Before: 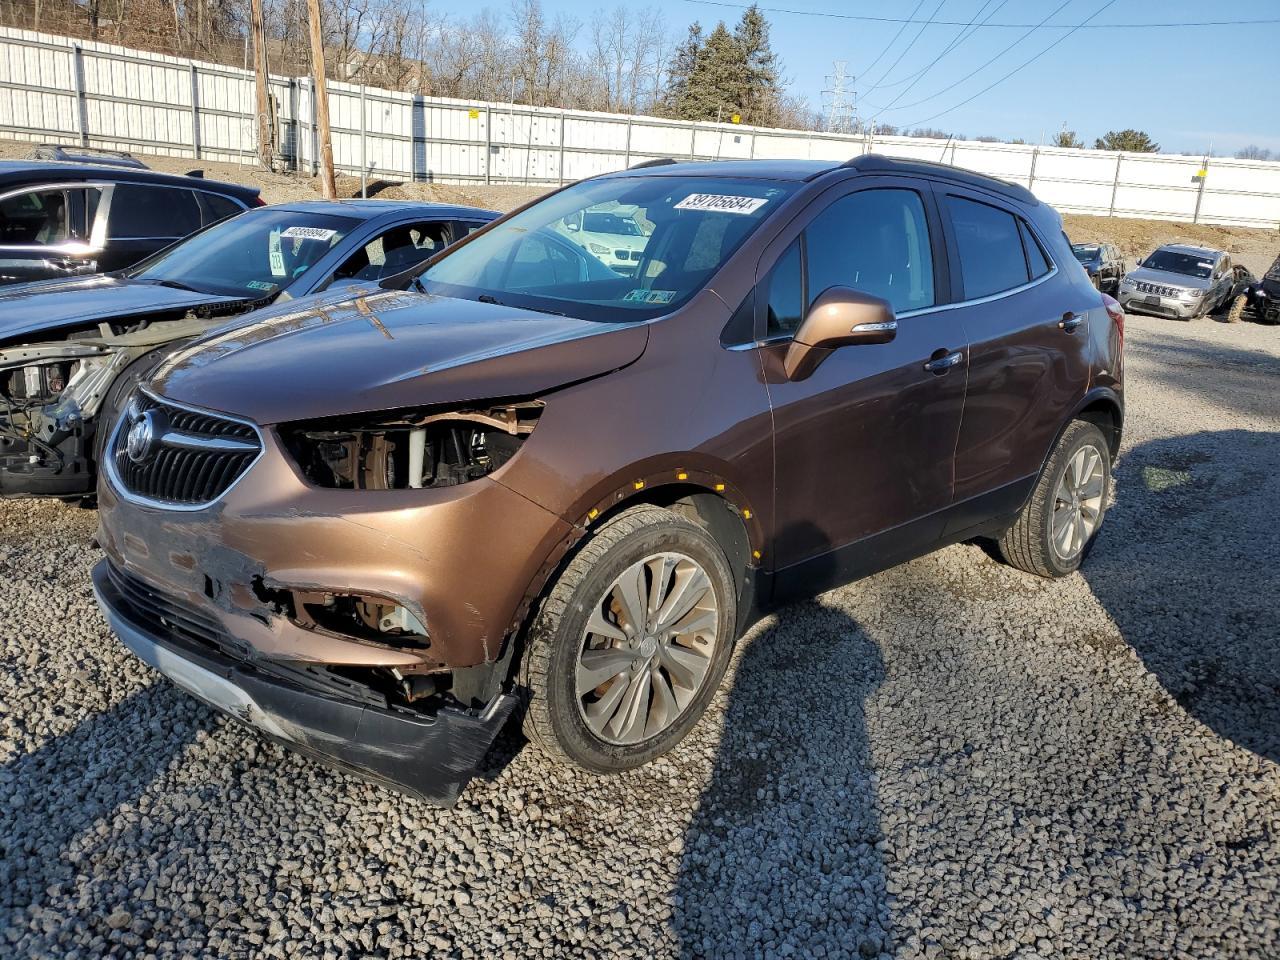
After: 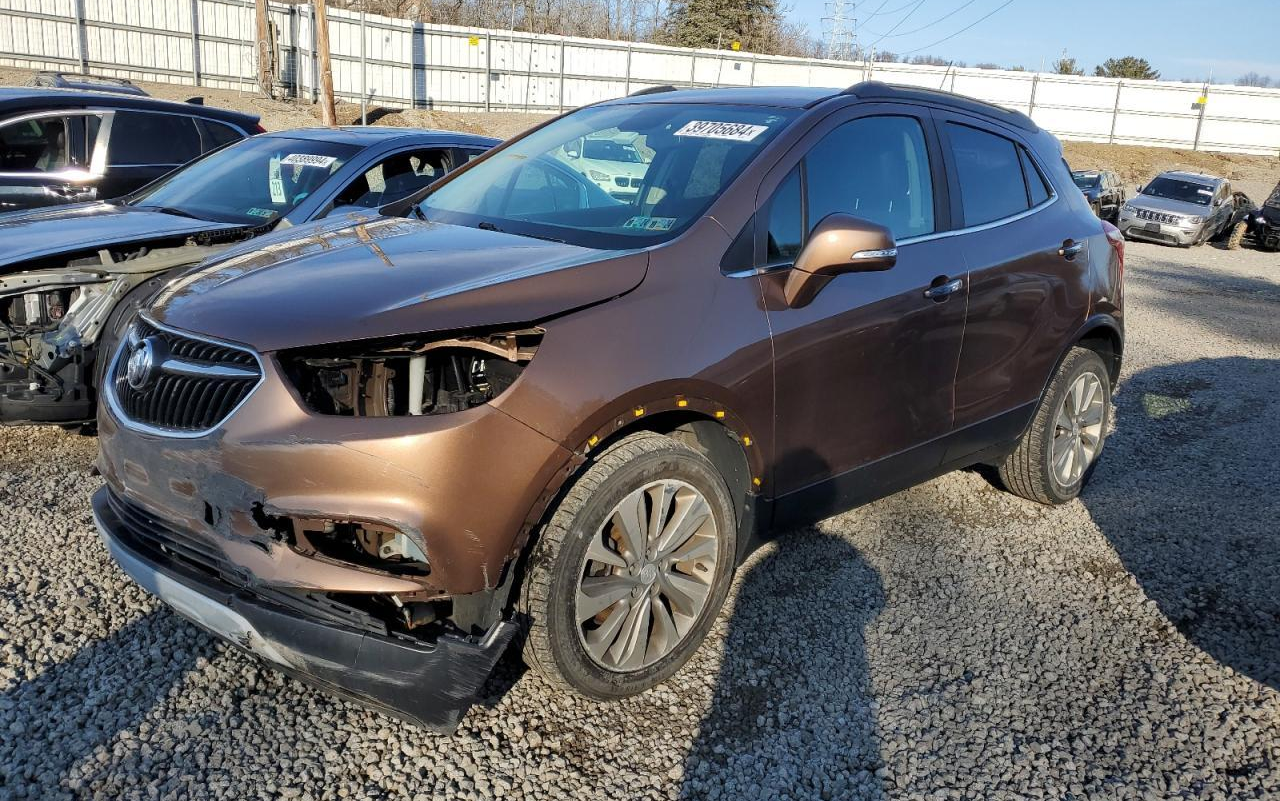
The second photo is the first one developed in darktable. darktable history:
exposure: compensate exposure bias true, compensate highlight preservation false
crop: top 7.625%, bottom 8.027%
